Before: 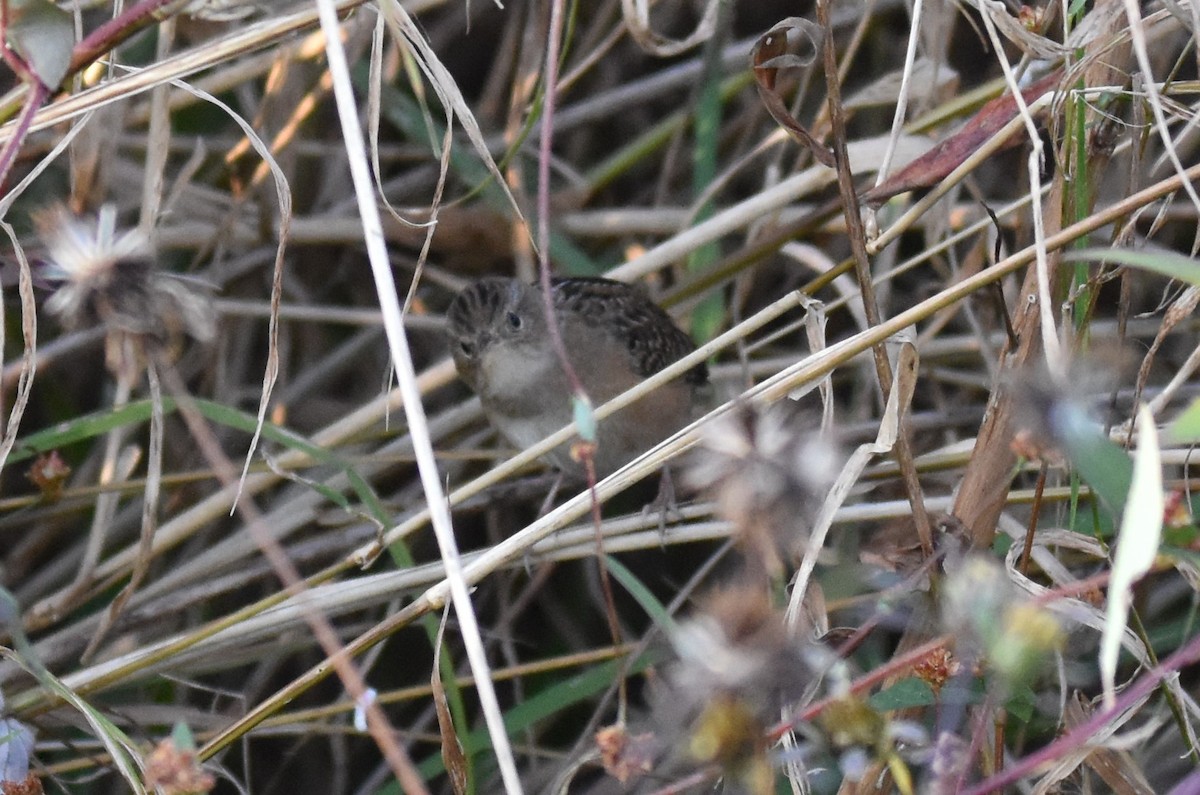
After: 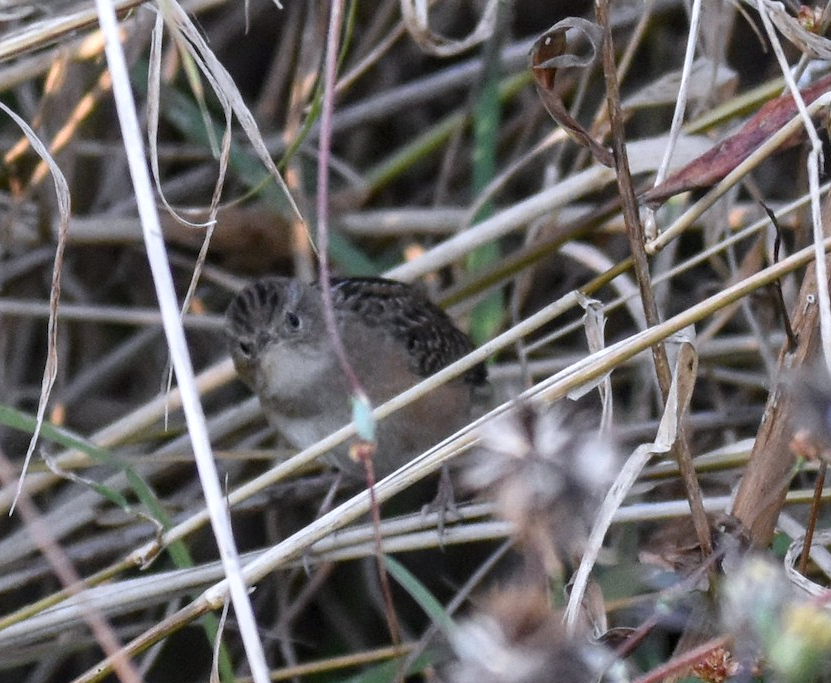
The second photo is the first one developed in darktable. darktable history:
vignetting: fall-off start 116.67%, fall-off radius 59.26%, brightness -0.31, saturation -0.056
white balance: red 0.984, blue 1.059
crop: left 18.479%, right 12.2%, bottom 13.971%
local contrast: on, module defaults
